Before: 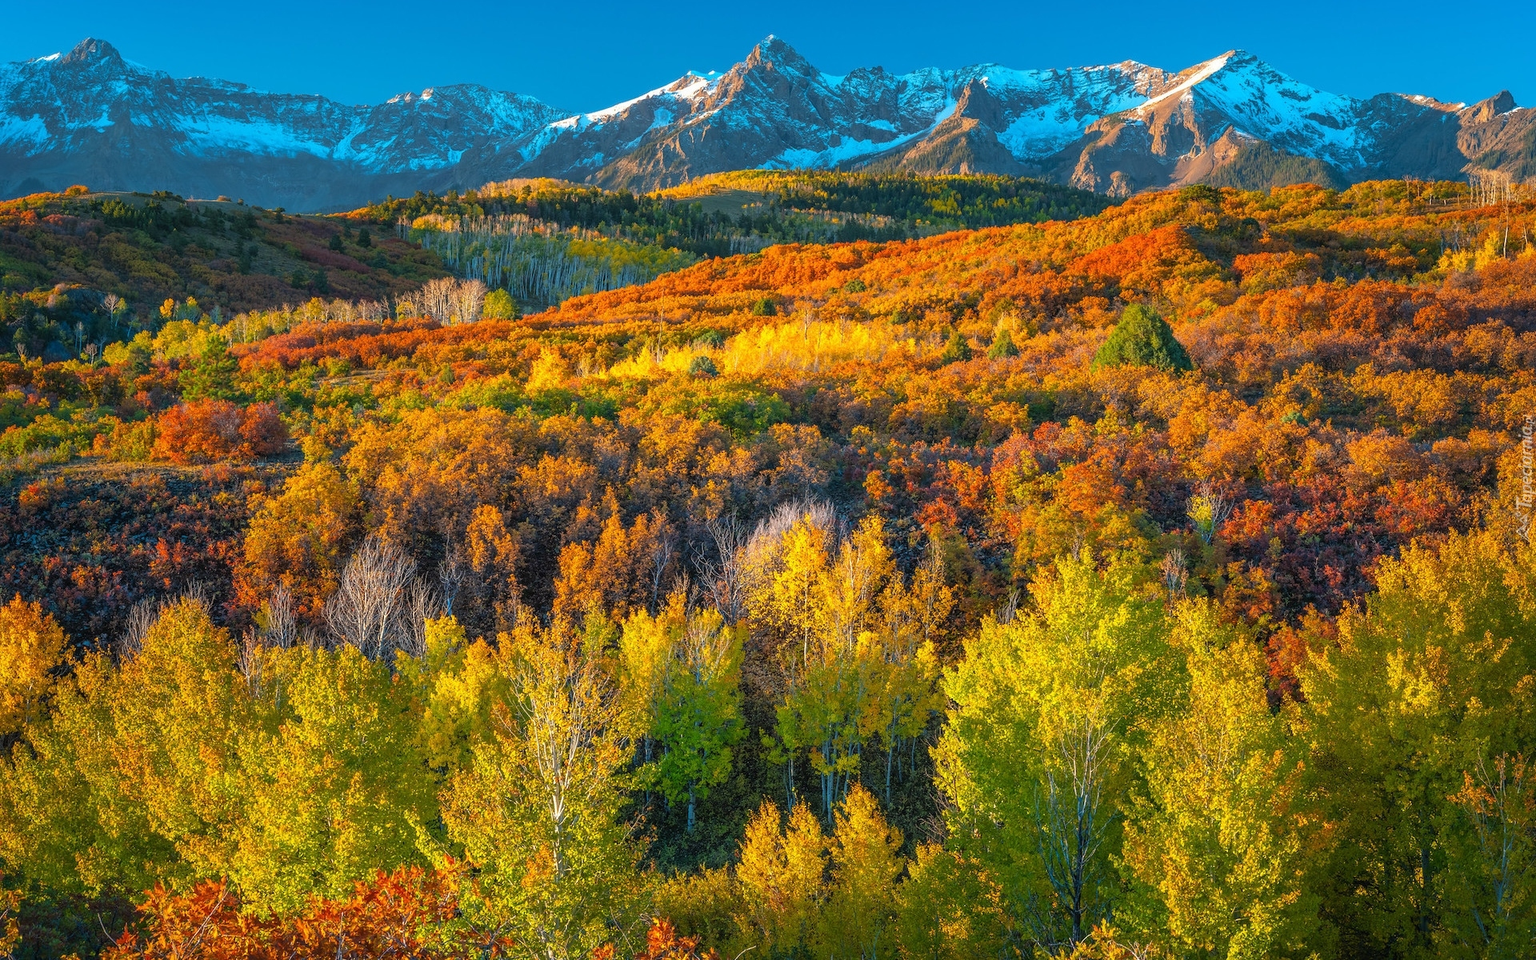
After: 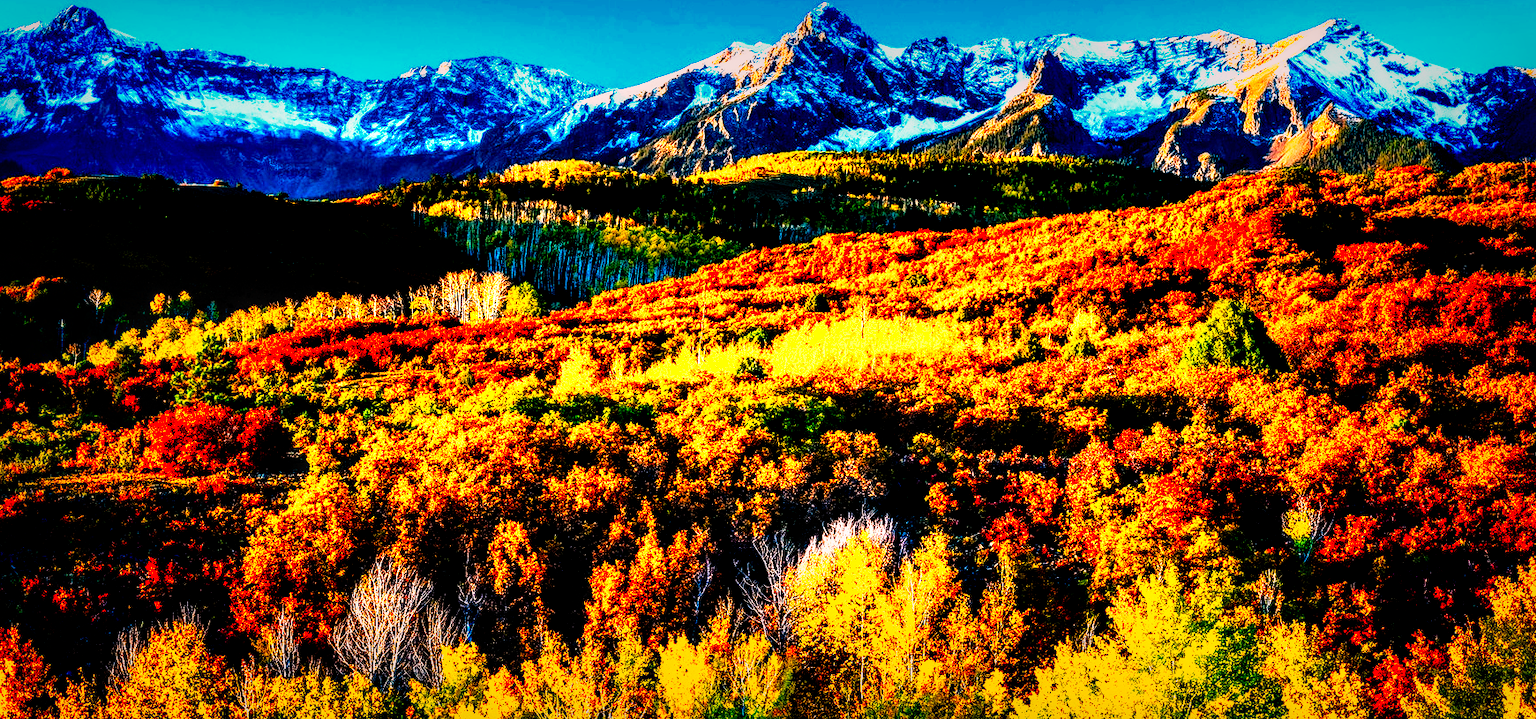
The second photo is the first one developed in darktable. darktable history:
vignetting: fall-off start 52.27%, saturation 0.382, automatic ratio true, width/height ratio 1.316, shape 0.216
crop: left 1.613%, top 3.438%, right 7.662%, bottom 28.483%
local contrast: detail 135%, midtone range 0.745
filmic rgb: black relative exposure -5.03 EV, white relative exposure 3.97 EV, hardness 2.88, contrast 1.298, highlights saturation mix -30.23%
exposure: black level correction 0, exposure 0.597 EV, compensate exposure bias true, compensate highlight preservation false
color correction: highlights a* 7.46, highlights b* 3.74
tone curve: curves: ch0 [(0, 0) (0.003, 0.005) (0.011, 0.005) (0.025, 0.006) (0.044, 0.008) (0.069, 0.01) (0.1, 0.012) (0.136, 0.015) (0.177, 0.019) (0.224, 0.017) (0.277, 0.015) (0.335, 0.018) (0.399, 0.043) (0.468, 0.118) (0.543, 0.349) (0.623, 0.591) (0.709, 0.88) (0.801, 0.983) (0.898, 0.973) (1, 1)], preserve colors none
